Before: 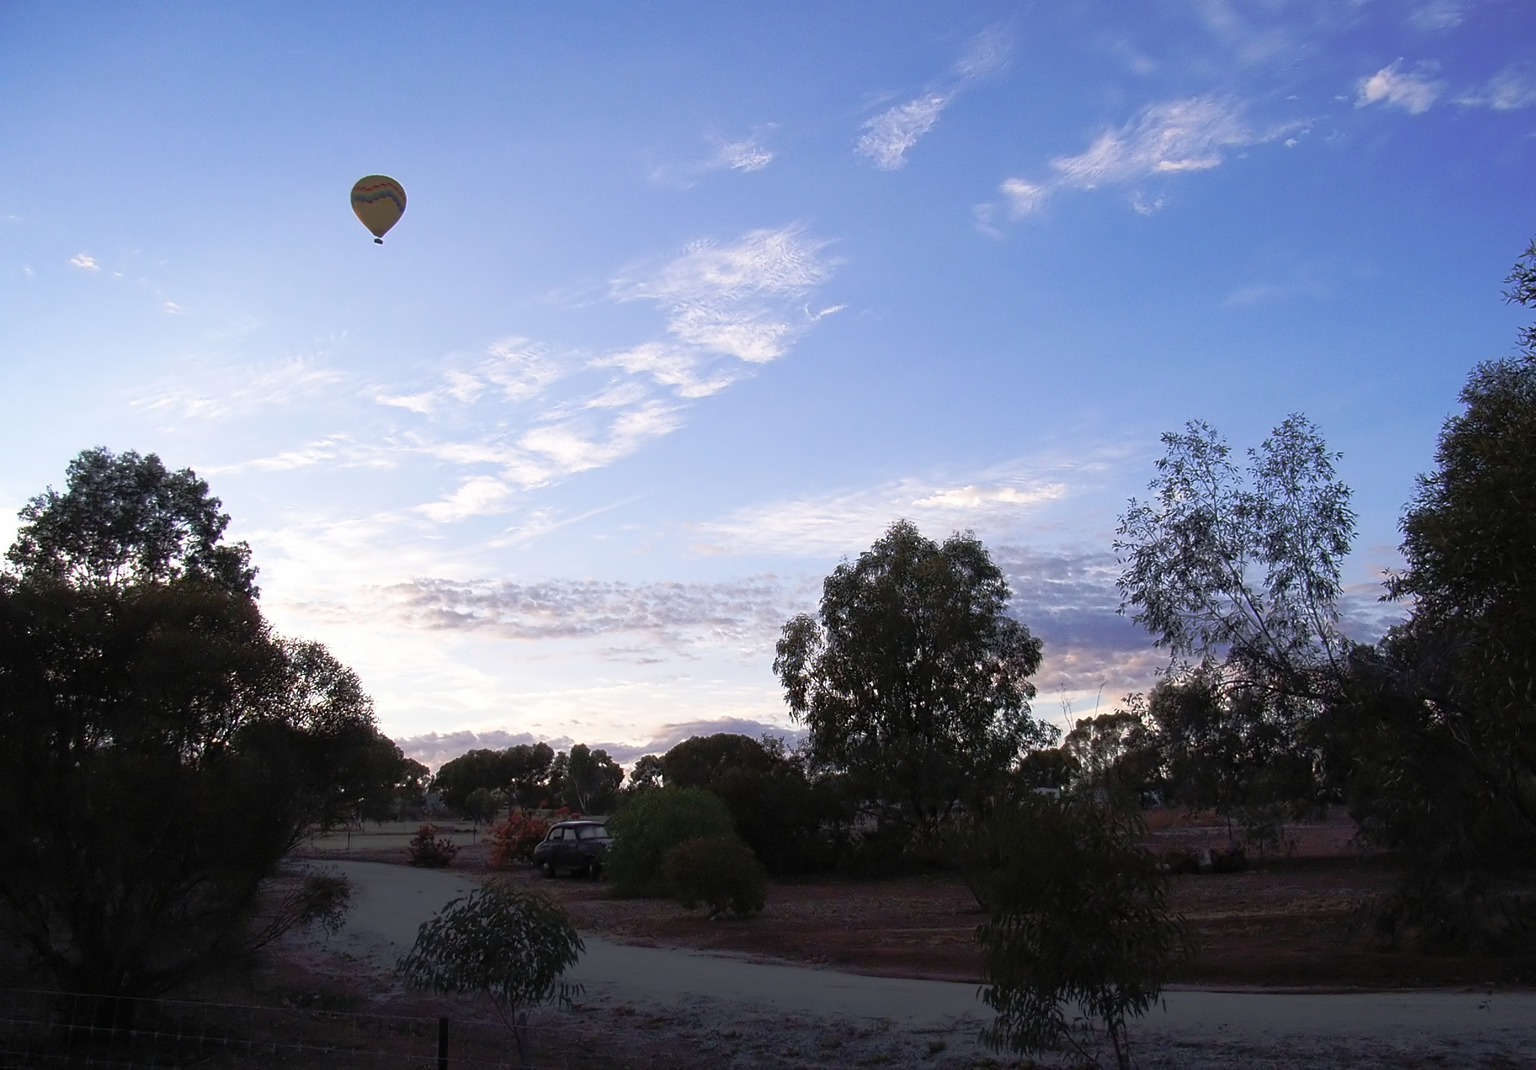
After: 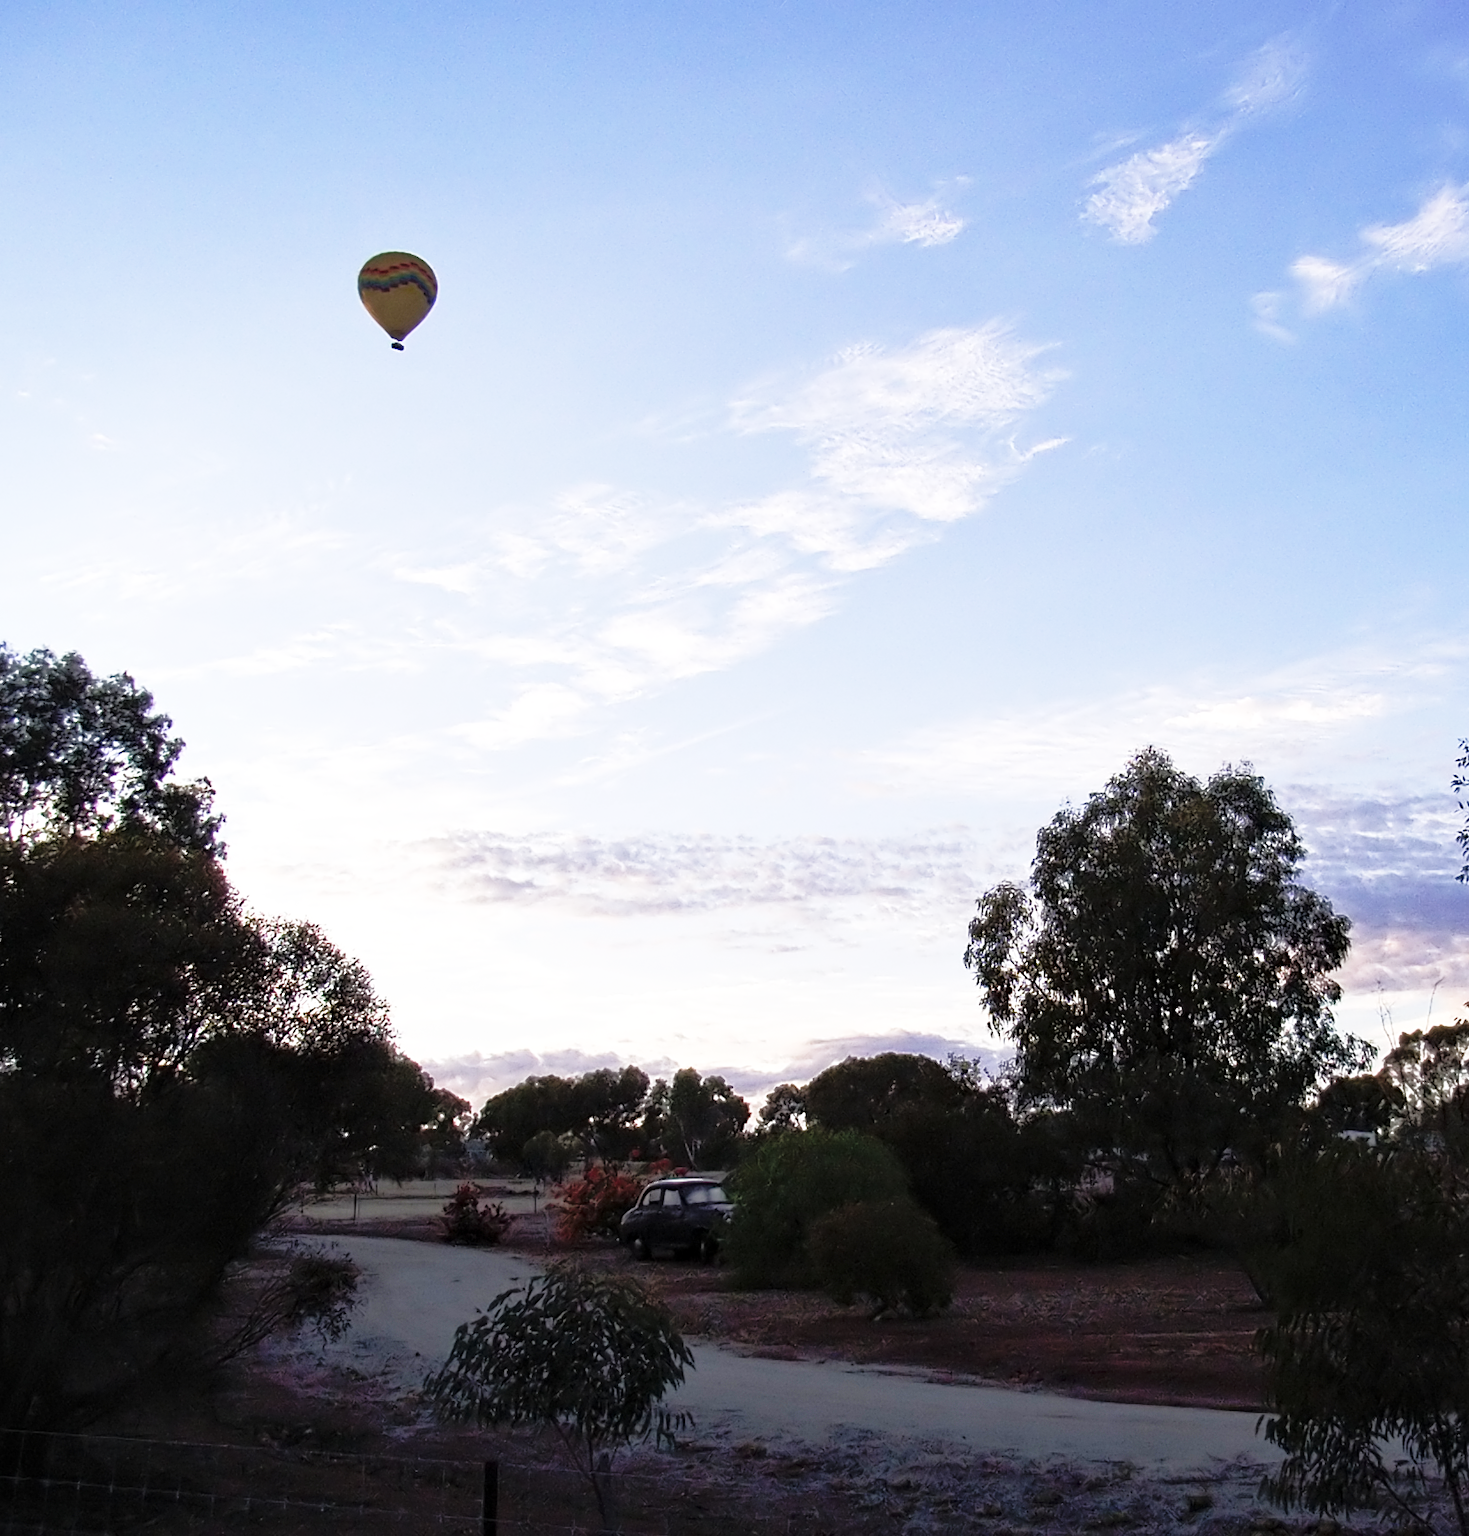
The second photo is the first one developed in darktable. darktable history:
base curve: curves: ch0 [(0, 0) (0.028, 0.03) (0.121, 0.232) (0.46, 0.748) (0.859, 0.968) (1, 1)], preserve colors none
crop and rotate: left 6.617%, right 26.717%
contrast equalizer: y [[0.535, 0.543, 0.548, 0.548, 0.542, 0.532], [0.5 ×6], [0.5 ×6], [0 ×6], [0 ×6]]
